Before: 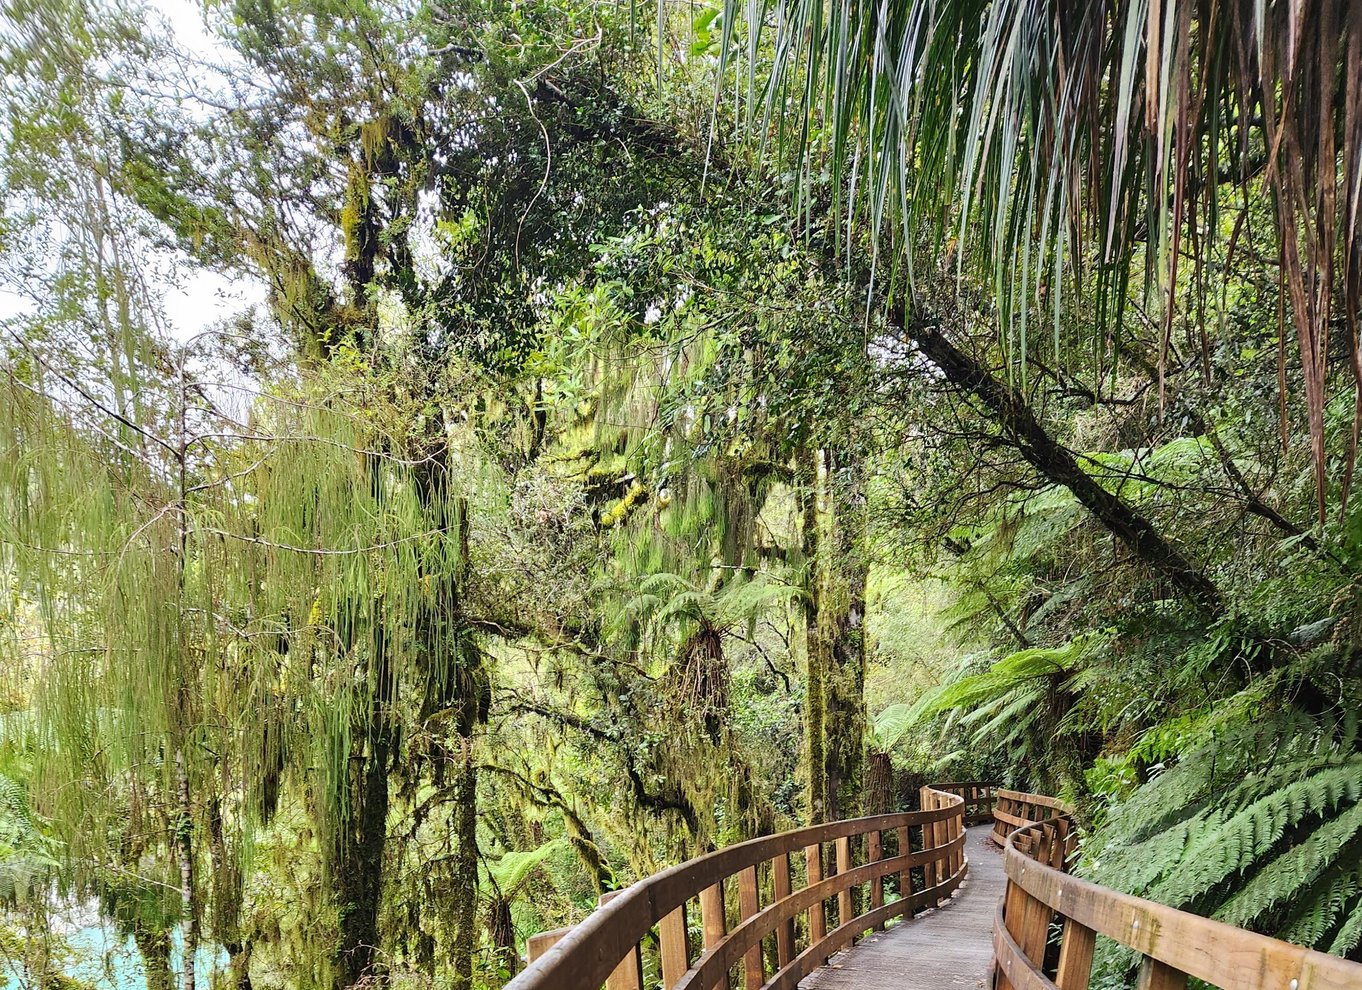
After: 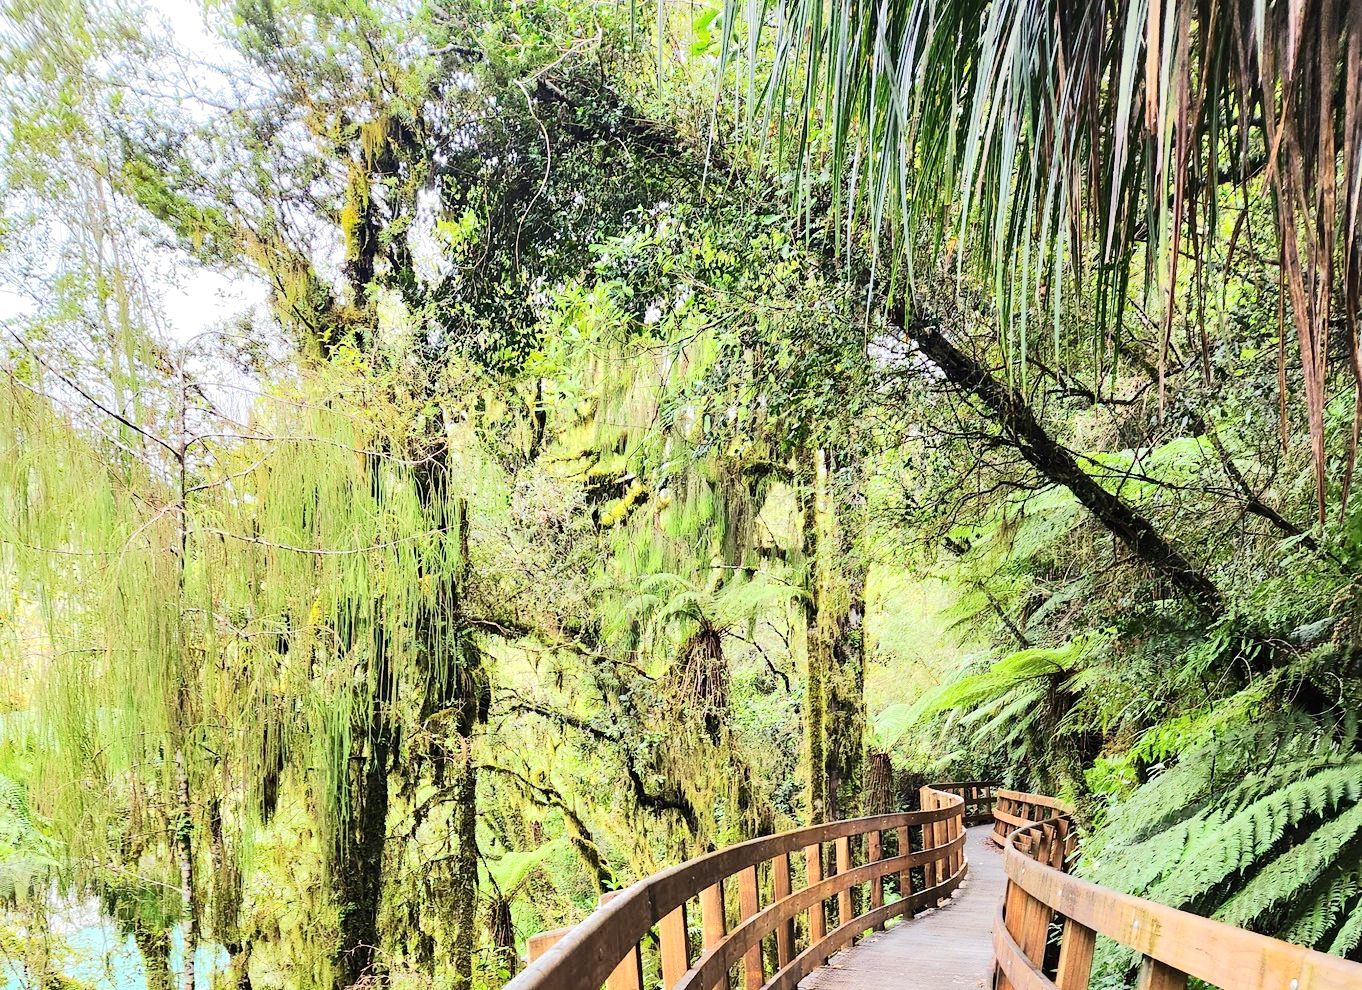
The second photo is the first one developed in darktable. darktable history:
contrast equalizer: octaves 7, y [[0.579, 0.58, 0.505, 0.5, 0.5, 0.5], [0.5 ×6], [0.5 ×6], [0 ×6], [0 ×6]], mix 0.162
tone equalizer: -7 EV 0.15 EV, -6 EV 0.586 EV, -5 EV 1.12 EV, -4 EV 1.3 EV, -3 EV 1.17 EV, -2 EV 0.6 EV, -1 EV 0.152 EV, edges refinement/feathering 500, mask exposure compensation -1.57 EV, preserve details no
